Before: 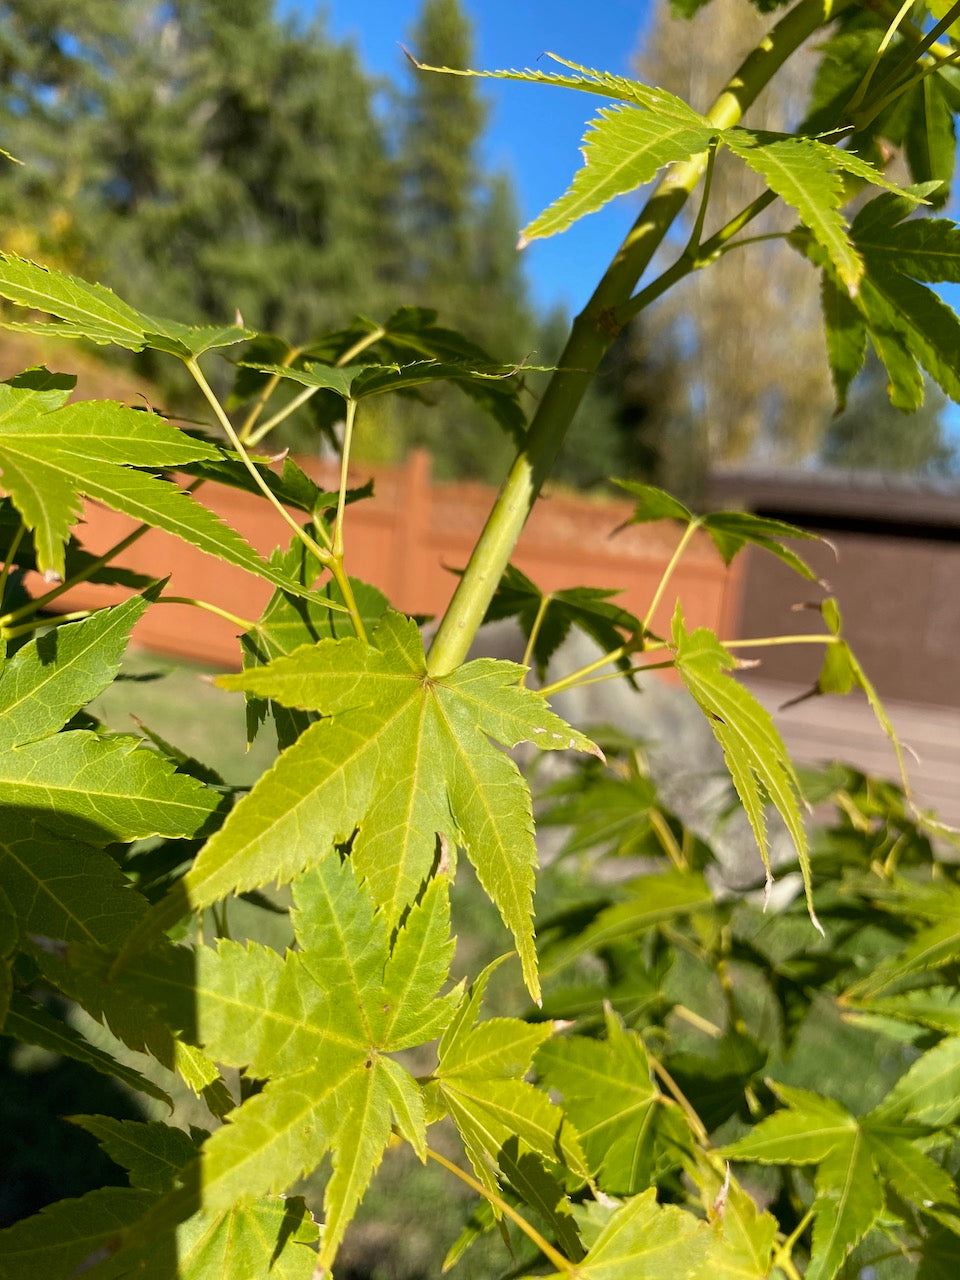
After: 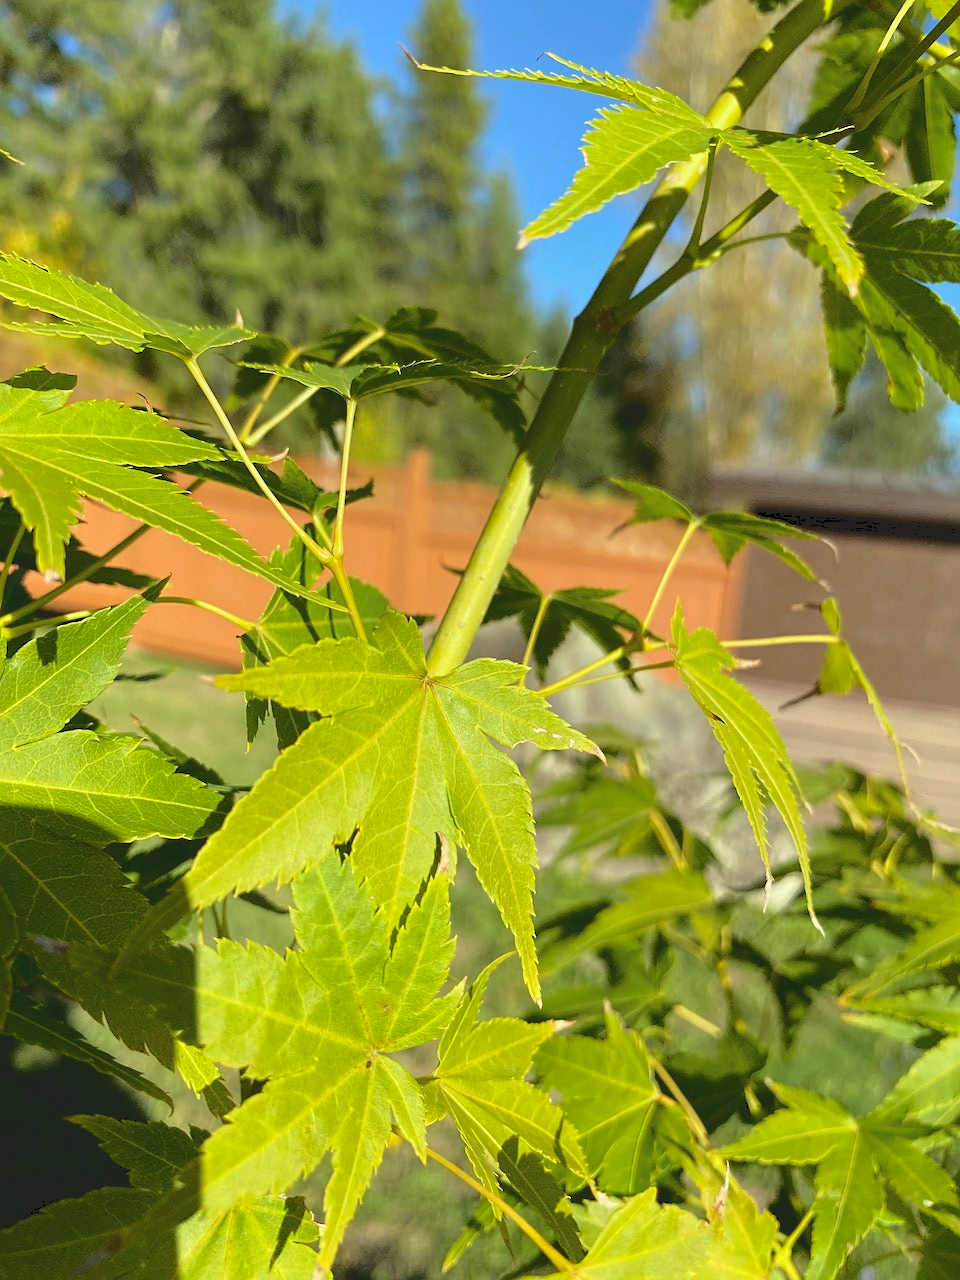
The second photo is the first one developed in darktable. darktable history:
sharpen: amount 0.213
color correction: highlights a* -5.89, highlights b* 11.04
tone curve: curves: ch0 [(0, 0) (0.003, 0.128) (0.011, 0.133) (0.025, 0.133) (0.044, 0.141) (0.069, 0.152) (0.1, 0.169) (0.136, 0.201) (0.177, 0.239) (0.224, 0.294) (0.277, 0.358) (0.335, 0.428) (0.399, 0.488) (0.468, 0.55) (0.543, 0.611) (0.623, 0.678) (0.709, 0.755) (0.801, 0.843) (0.898, 0.91) (1, 1)], color space Lab, independent channels, preserve colors none
